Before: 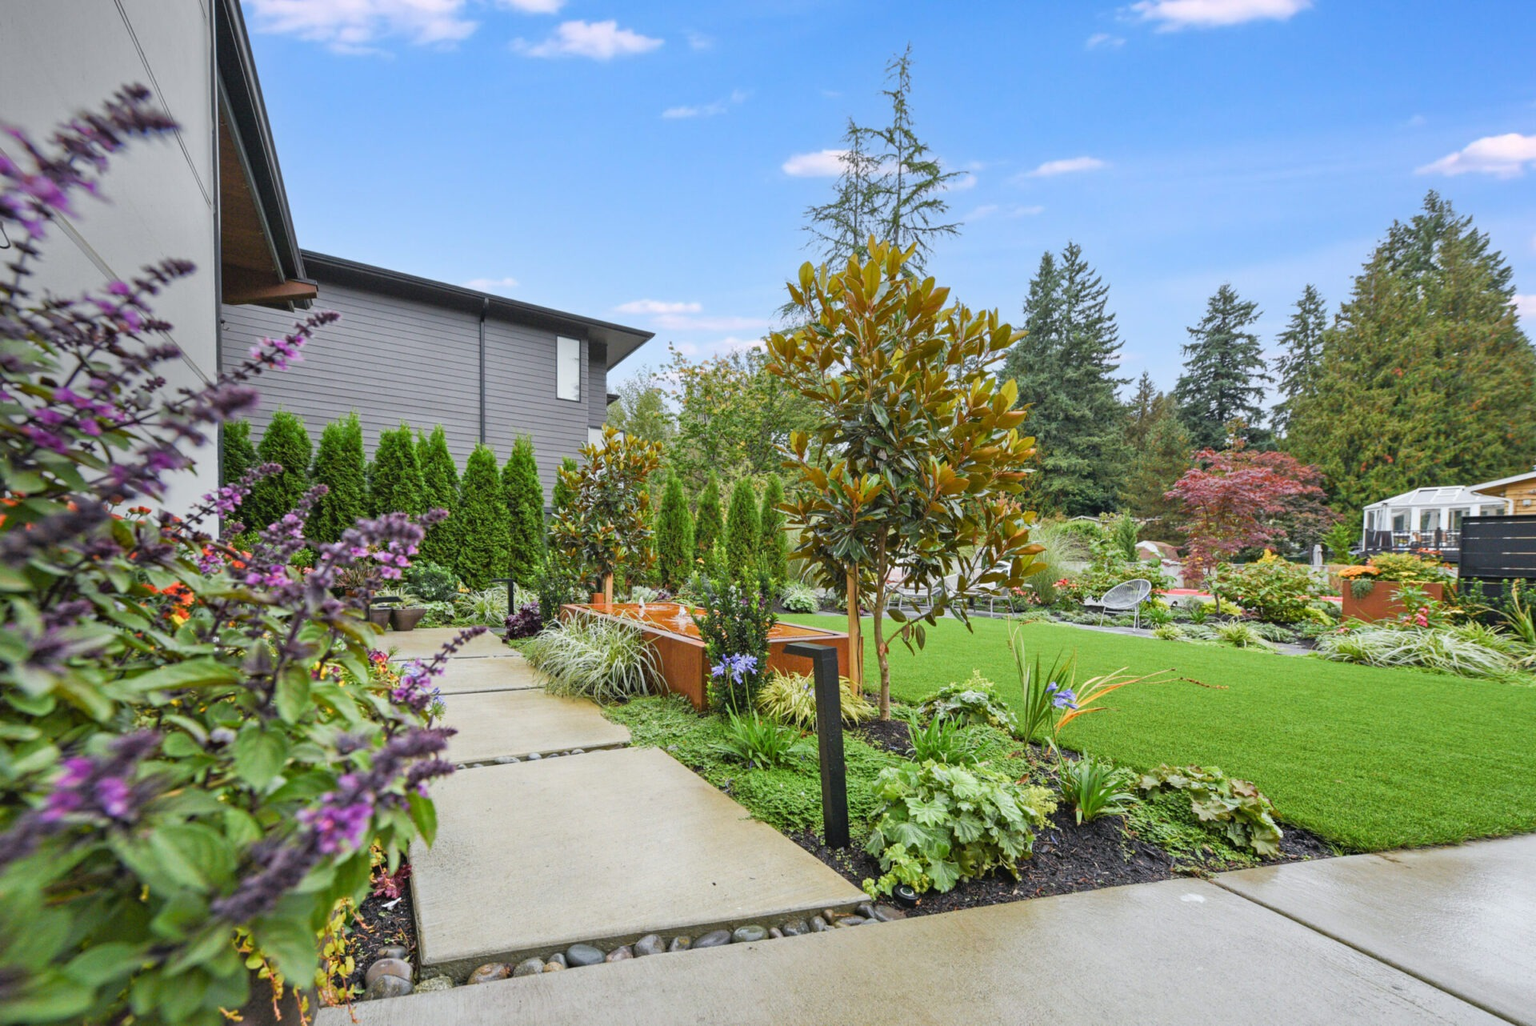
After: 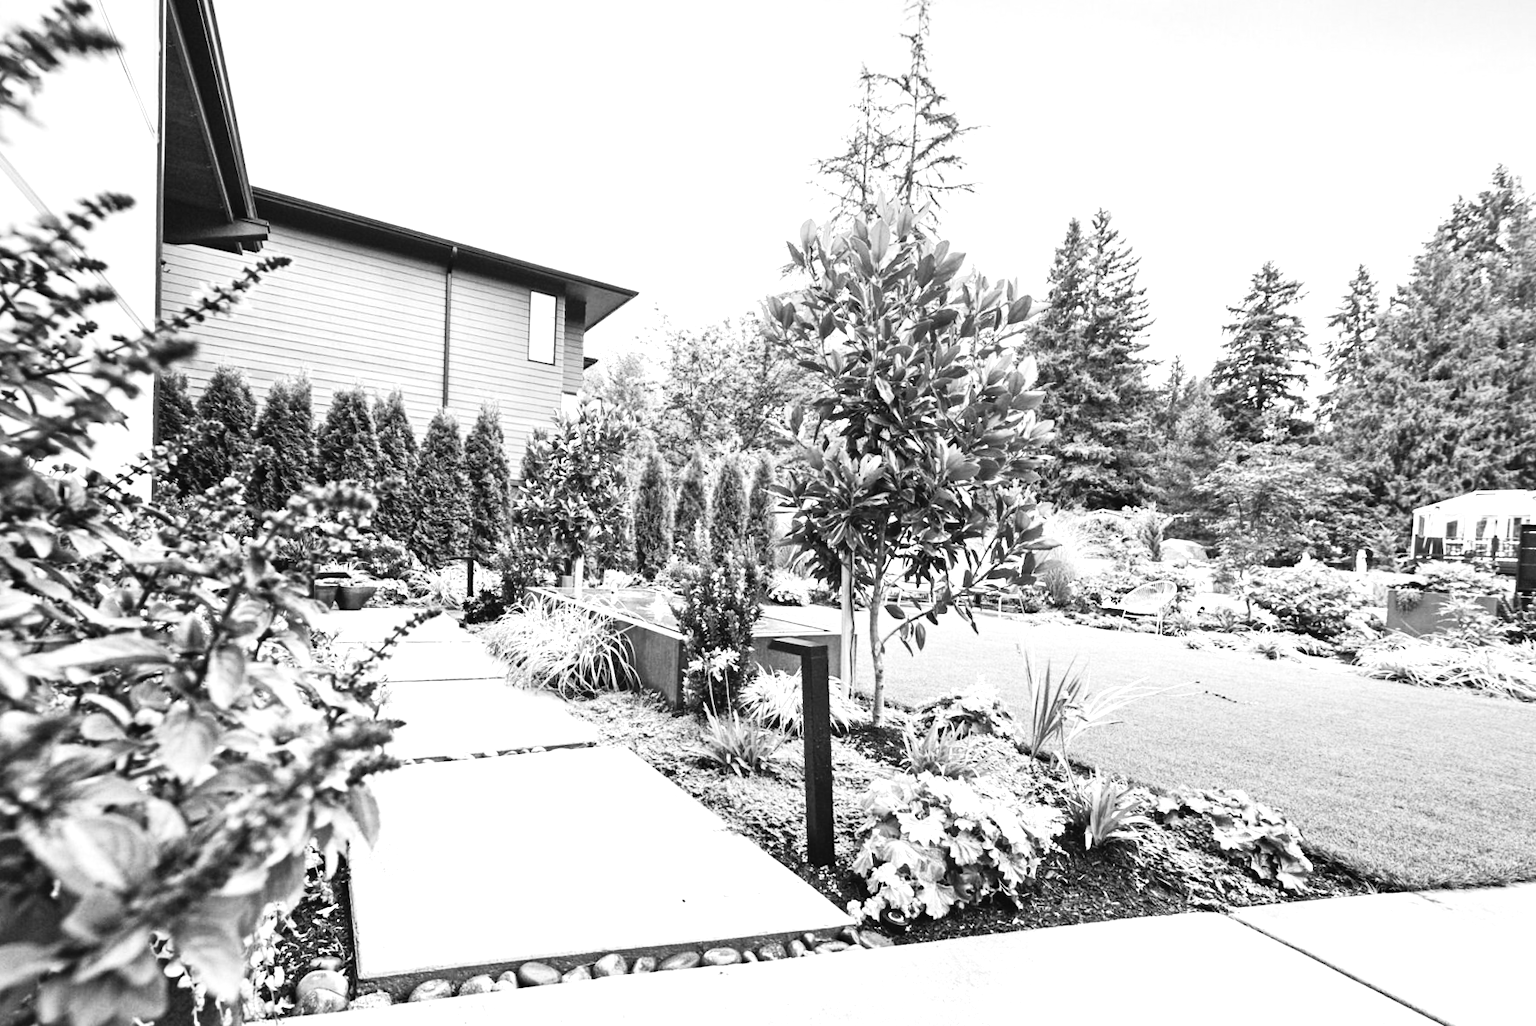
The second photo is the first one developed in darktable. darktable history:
monochrome: on, module defaults
crop and rotate: angle -1.96°, left 3.097%, top 4.154%, right 1.586%, bottom 0.529%
base curve: curves: ch0 [(0, 0) (0.032, 0.025) (0.121, 0.166) (0.206, 0.329) (0.605, 0.79) (1, 1)], preserve colors none
levels: levels [0, 0.43, 0.859]
tone curve: curves: ch0 [(0, 0) (0.003, 0.003) (0.011, 0.012) (0.025, 0.023) (0.044, 0.04) (0.069, 0.056) (0.1, 0.082) (0.136, 0.107) (0.177, 0.144) (0.224, 0.186) (0.277, 0.237) (0.335, 0.297) (0.399, 0.37) (0.468, 0.465) (0.543, 0.567) (0.623, 0.68) (0.709, 0.782) (0.801, 0.86) (0.898, 0.924) (1, 1)], preserve colors none
